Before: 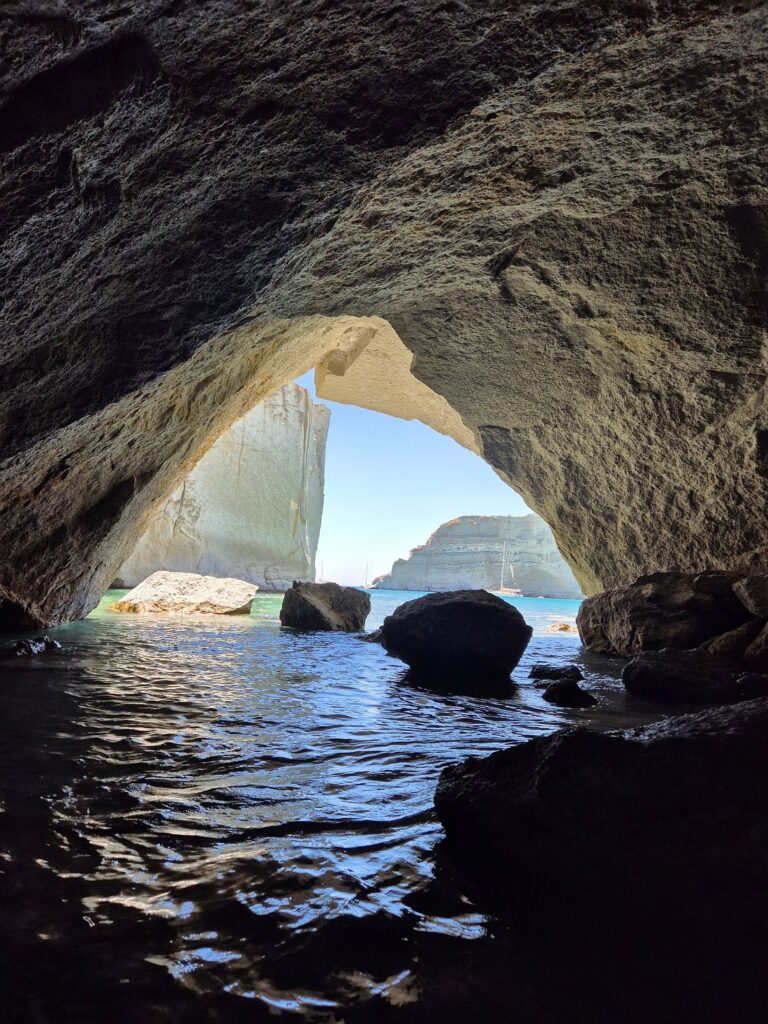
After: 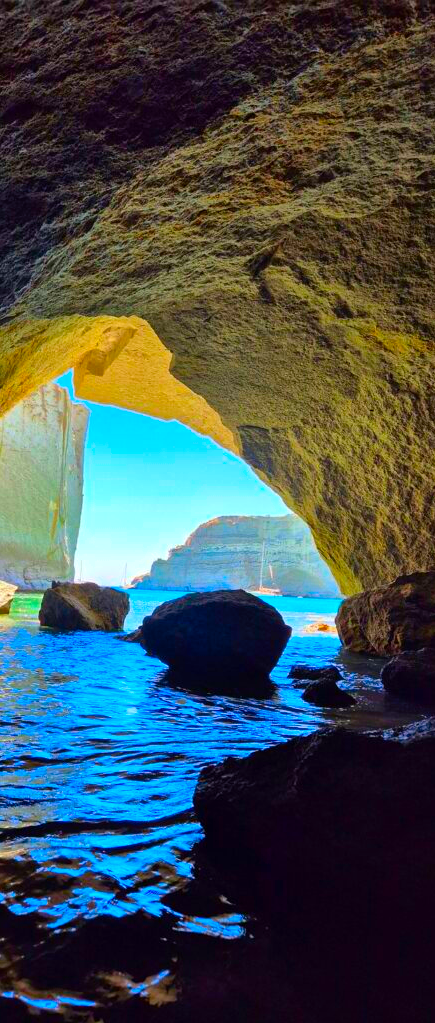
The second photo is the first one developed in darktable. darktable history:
color correction: saturation 3
crop: left 31.458%, top 0%, right 11.876%
color zones: curves: ch1 [(0, 0.469) (0.001, 0.469) (0.12, 0.446) (0.248, 0.469) (0.5, 0.5) (0.748, 0.5) (0.999, 0.469) (1, 0.469)]
